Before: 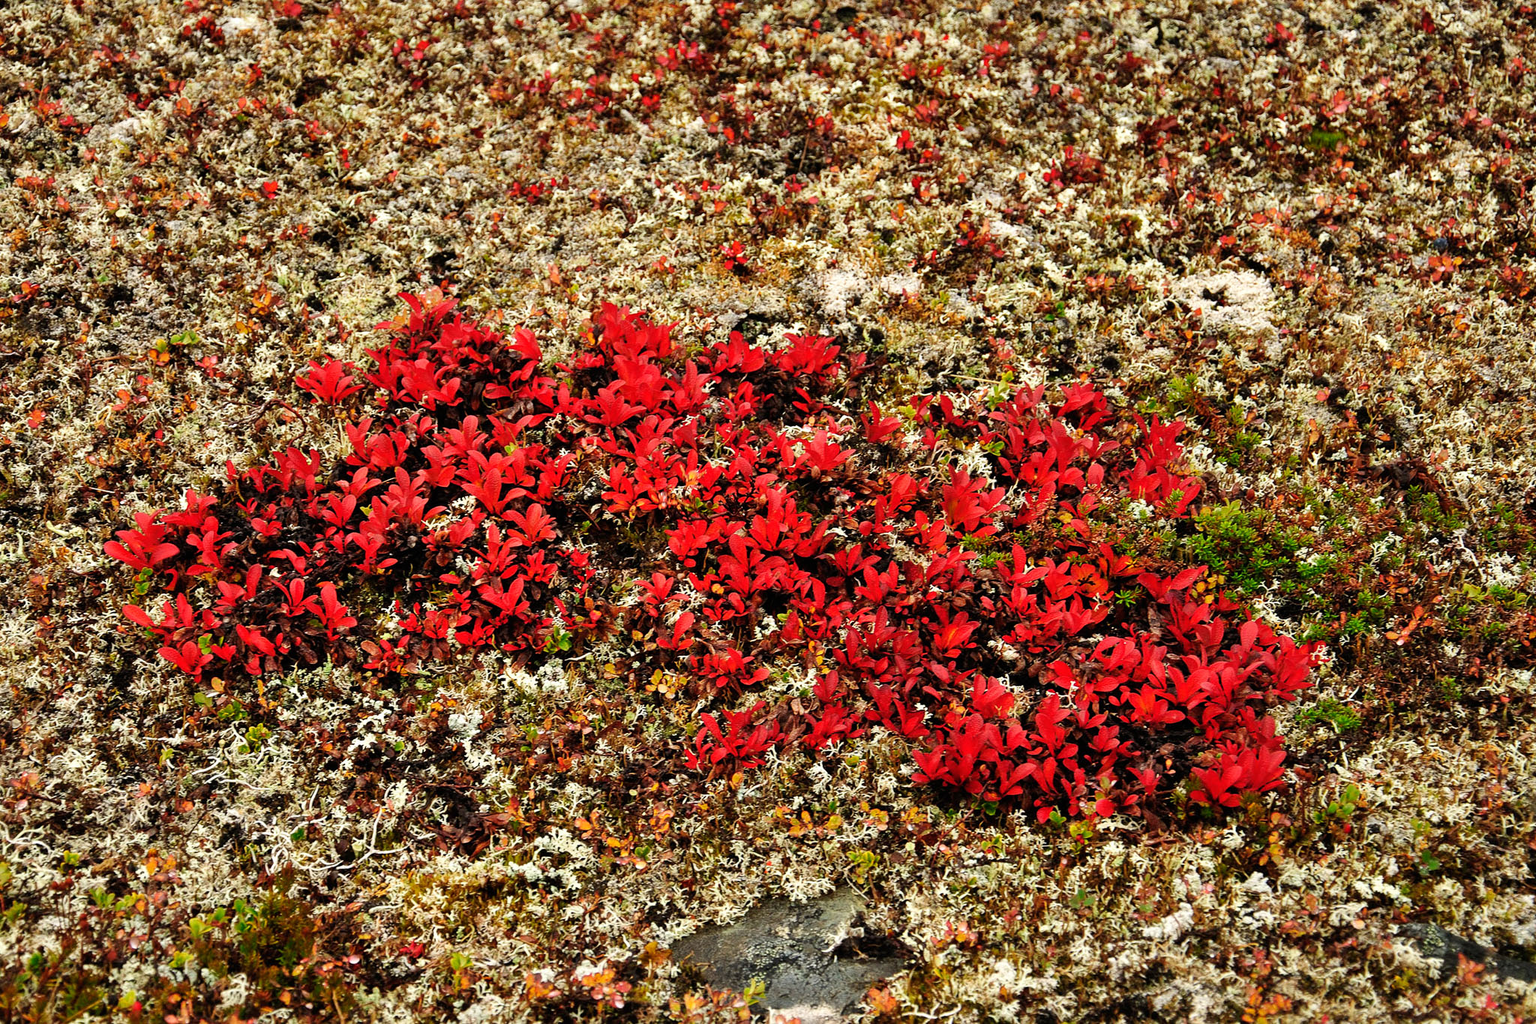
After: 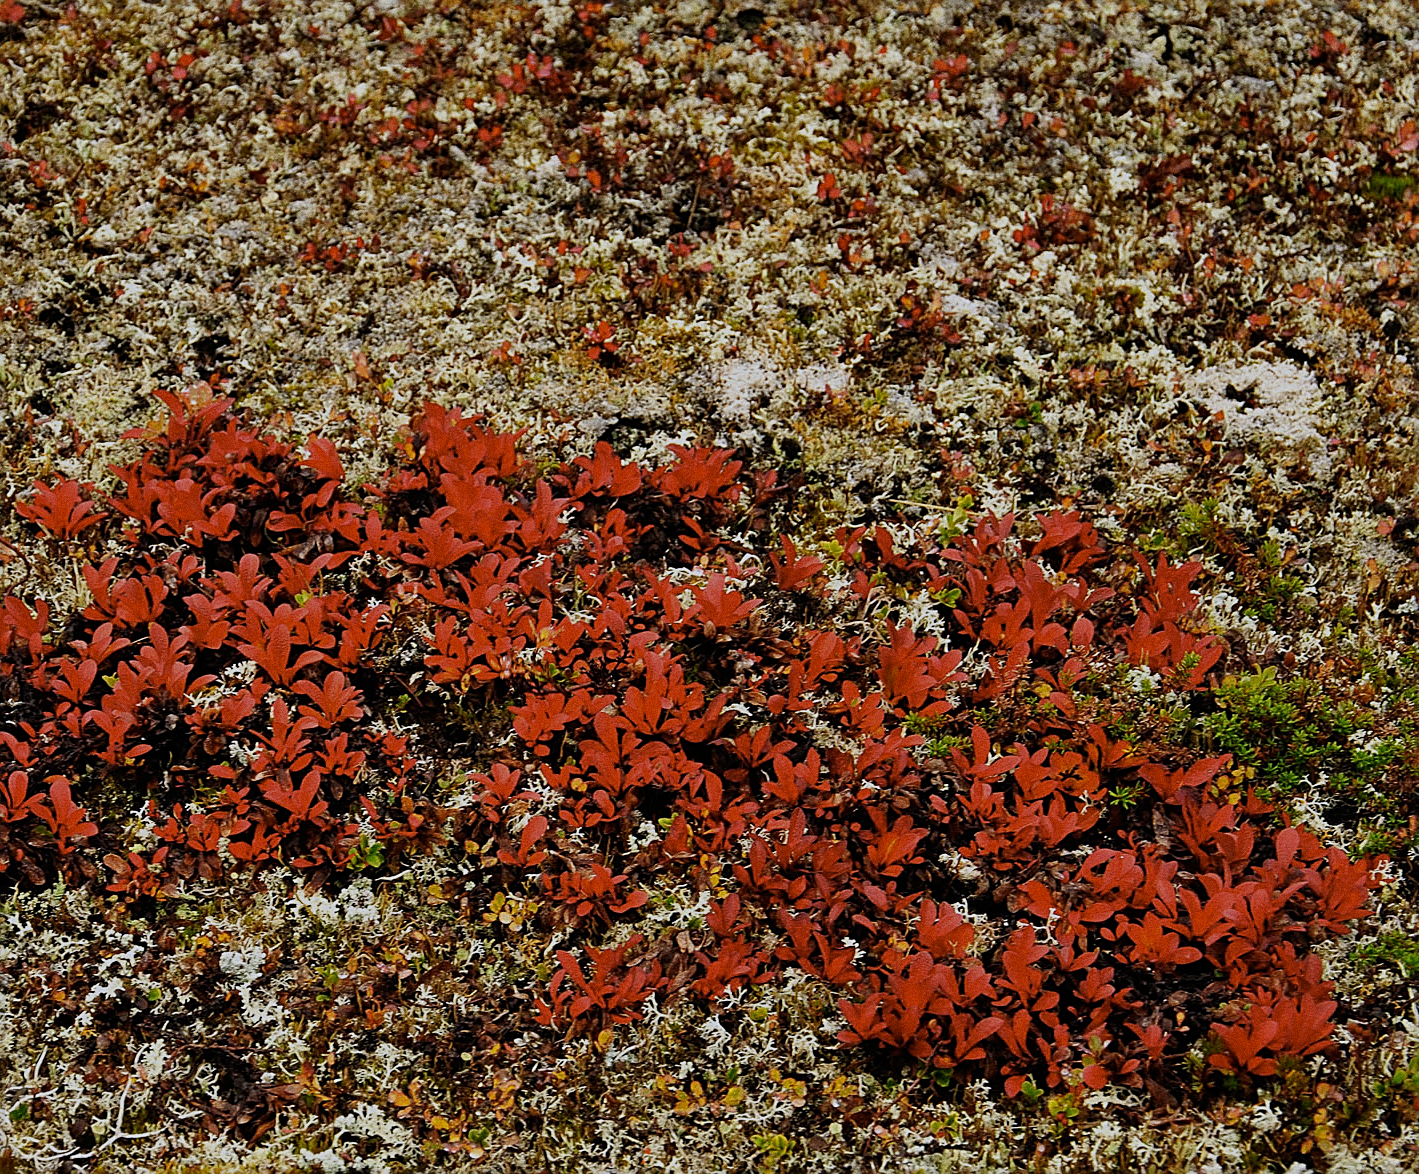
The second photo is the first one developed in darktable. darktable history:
color balance: mode lift, gamma, gain (sRGB)
exposure: black level correction 0, exposure -0.766 EV, compensate highlight preservation false
crop: left 18.479%, right 12.2%, bottom 13.971%
grain: coarseness 0.09 ISO
sharpen: on, module defaults
color contrast: green-magenta contrast 0.8, blue-yellow contrast 1.1, unbound 0
color calibration: illuminant as shot in camera, x 0.358, y 0.373, temperature 4628.91 K
